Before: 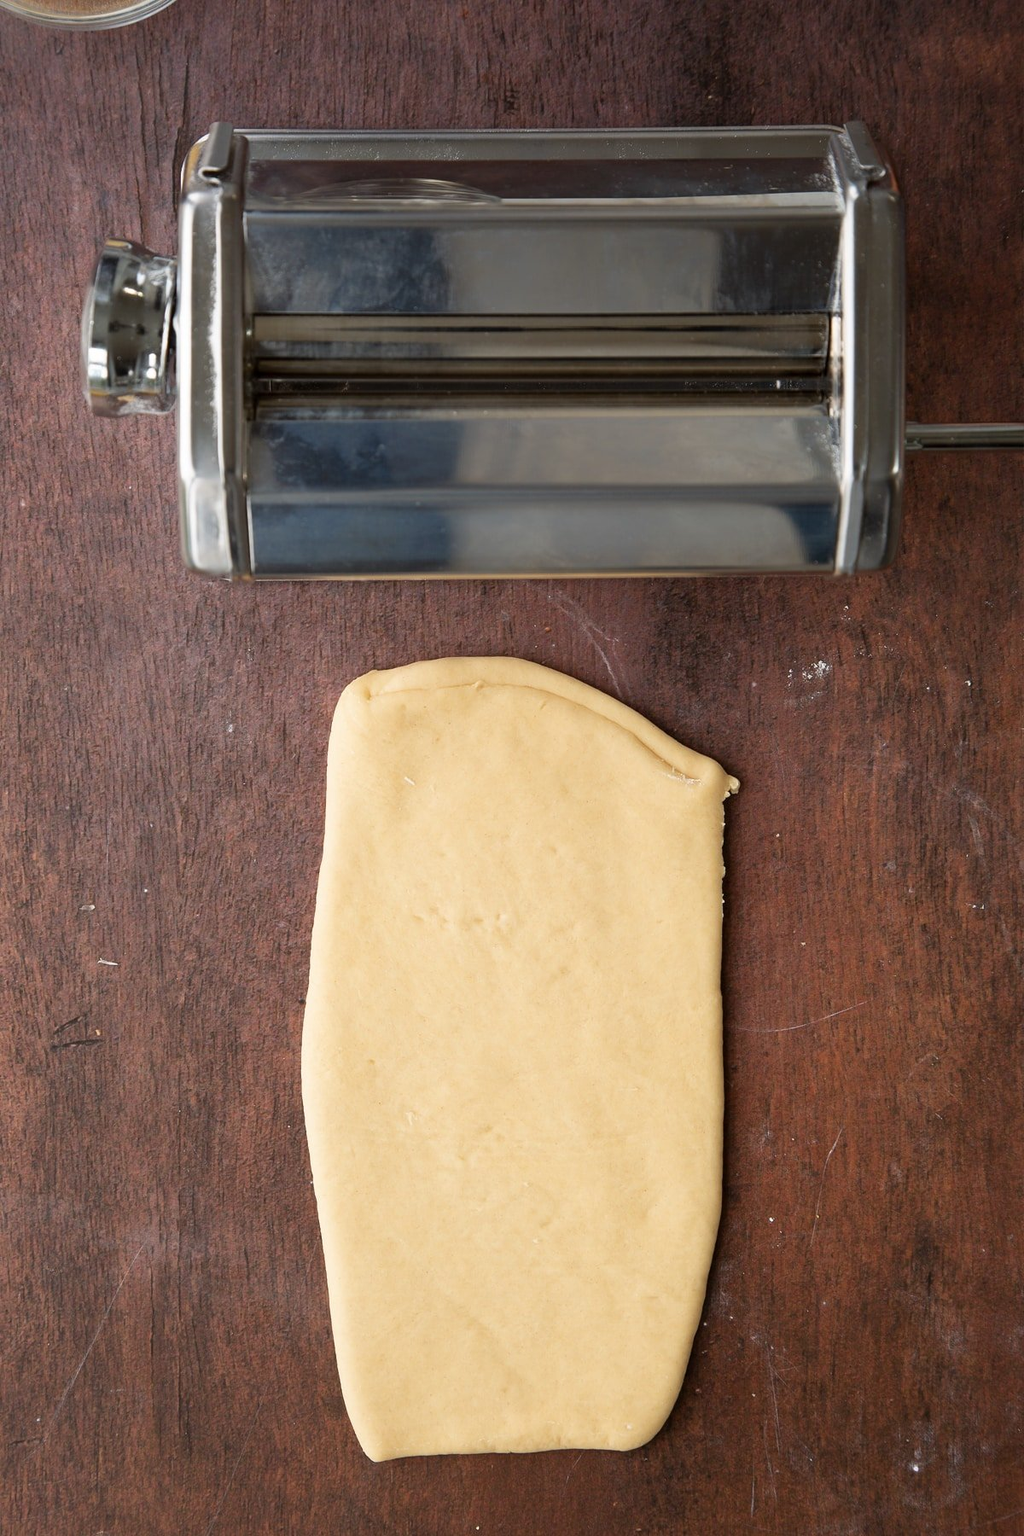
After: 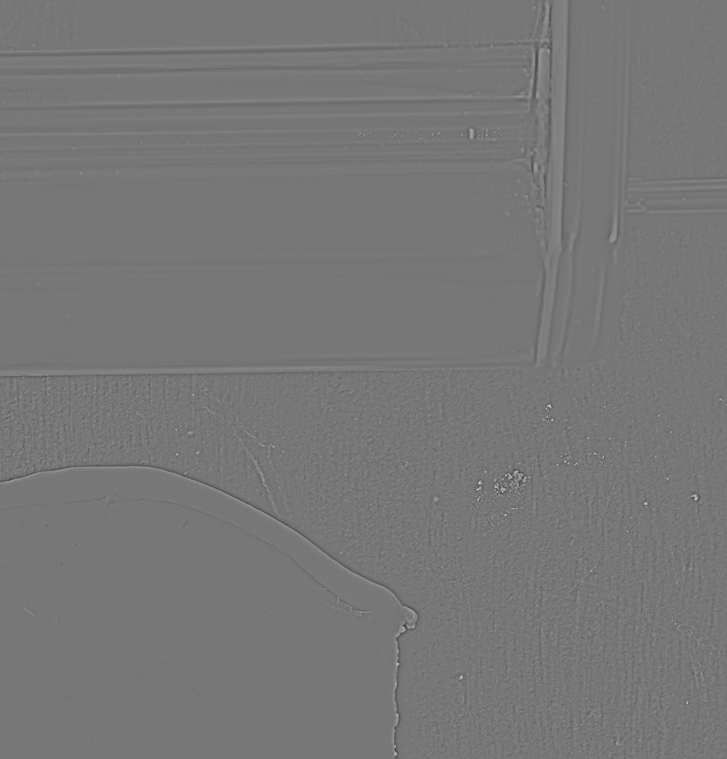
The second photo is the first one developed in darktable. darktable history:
crop: left 36.005%, top 18.293%, right 0.31%, bottom 38.444%
rotate and perspective: rotation 0.074°, lens shift (vertical) 0.096, lens shift (horizontal) -0.041, crop left 0.043, crop right 0.952, crop top 0.024, crop bottom 0.979
white balance: emerald 1
color balance: mode lift, gamma, gain (sRGB)
highpass: sharpness 9.84%, contrast boost 9.94%
tone equalizer: -8 EV -0.417 EV, -7 EV -0.389 EV, -6 EV -0.333 EV, -5 EV -0.222 EV, -3 EV 0.222 EV, -2 EV 0.333 EV, -1 EV 0.389 EV, +0 EV 0.417 EV, edges refinement/feathering 500, mask exposure compensation -1.57 EV, preserve details no
sharpen: on, module defaults
